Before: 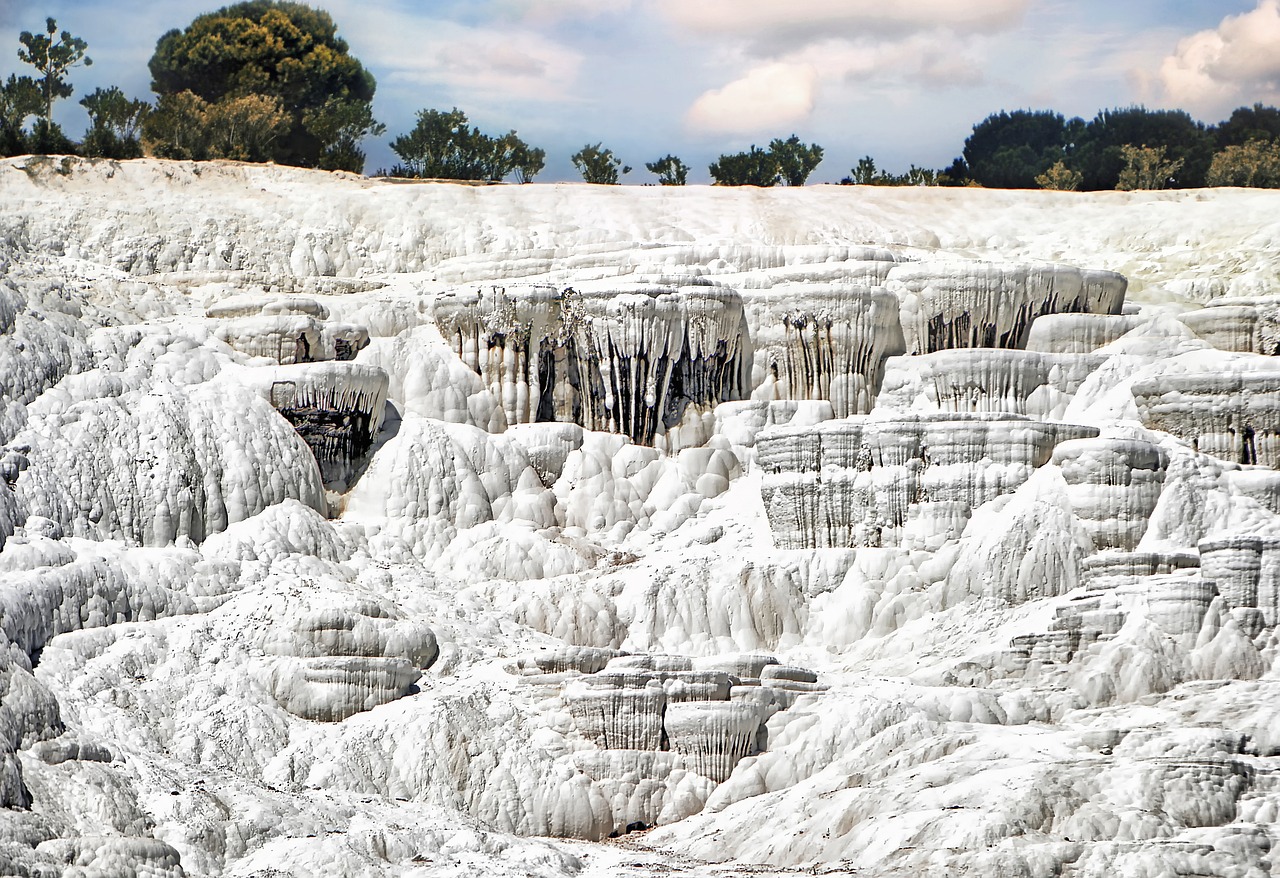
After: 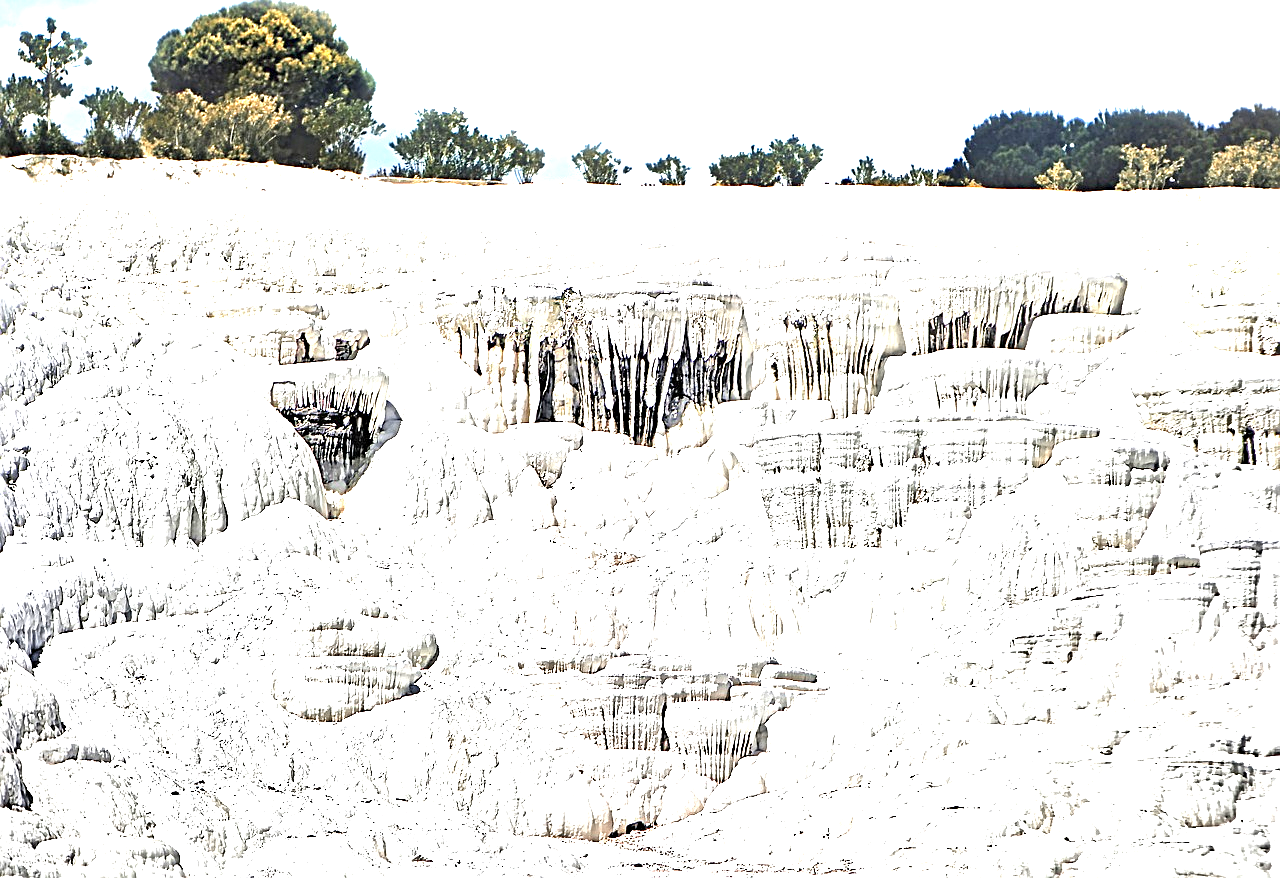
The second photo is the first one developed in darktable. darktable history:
sharpen: radius 3.091
exposure: exposure 1.997 EV, compensate highlight preservation false
